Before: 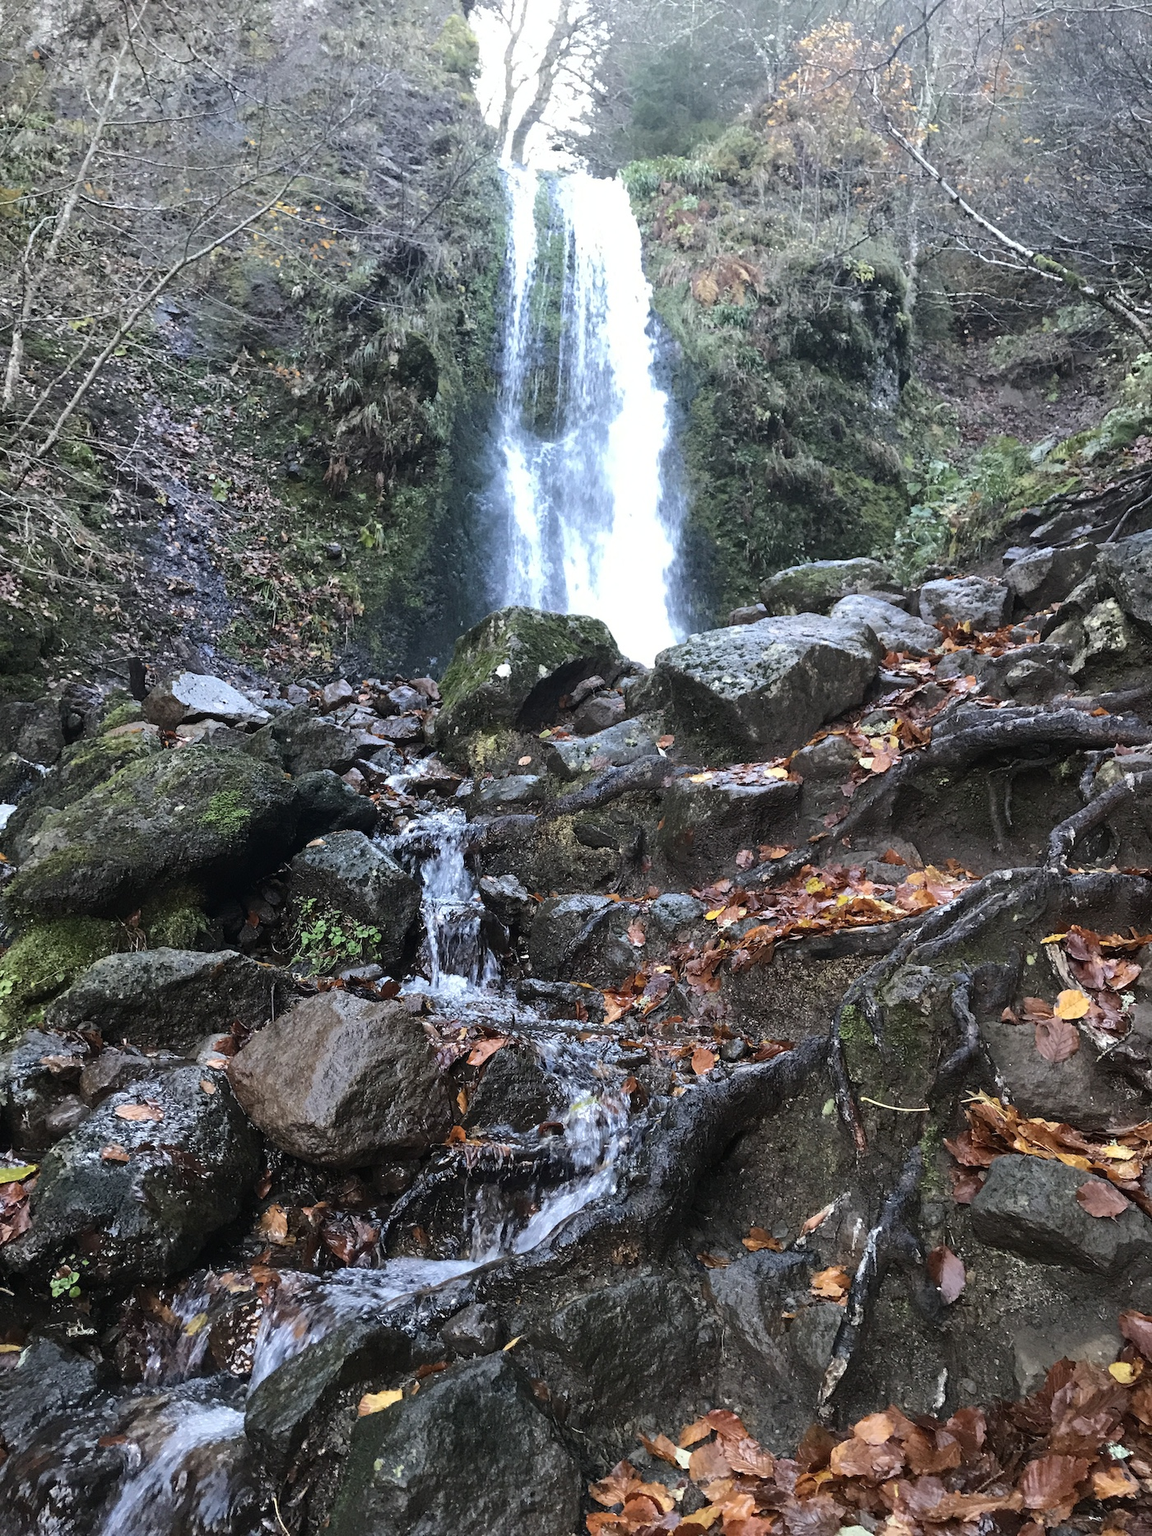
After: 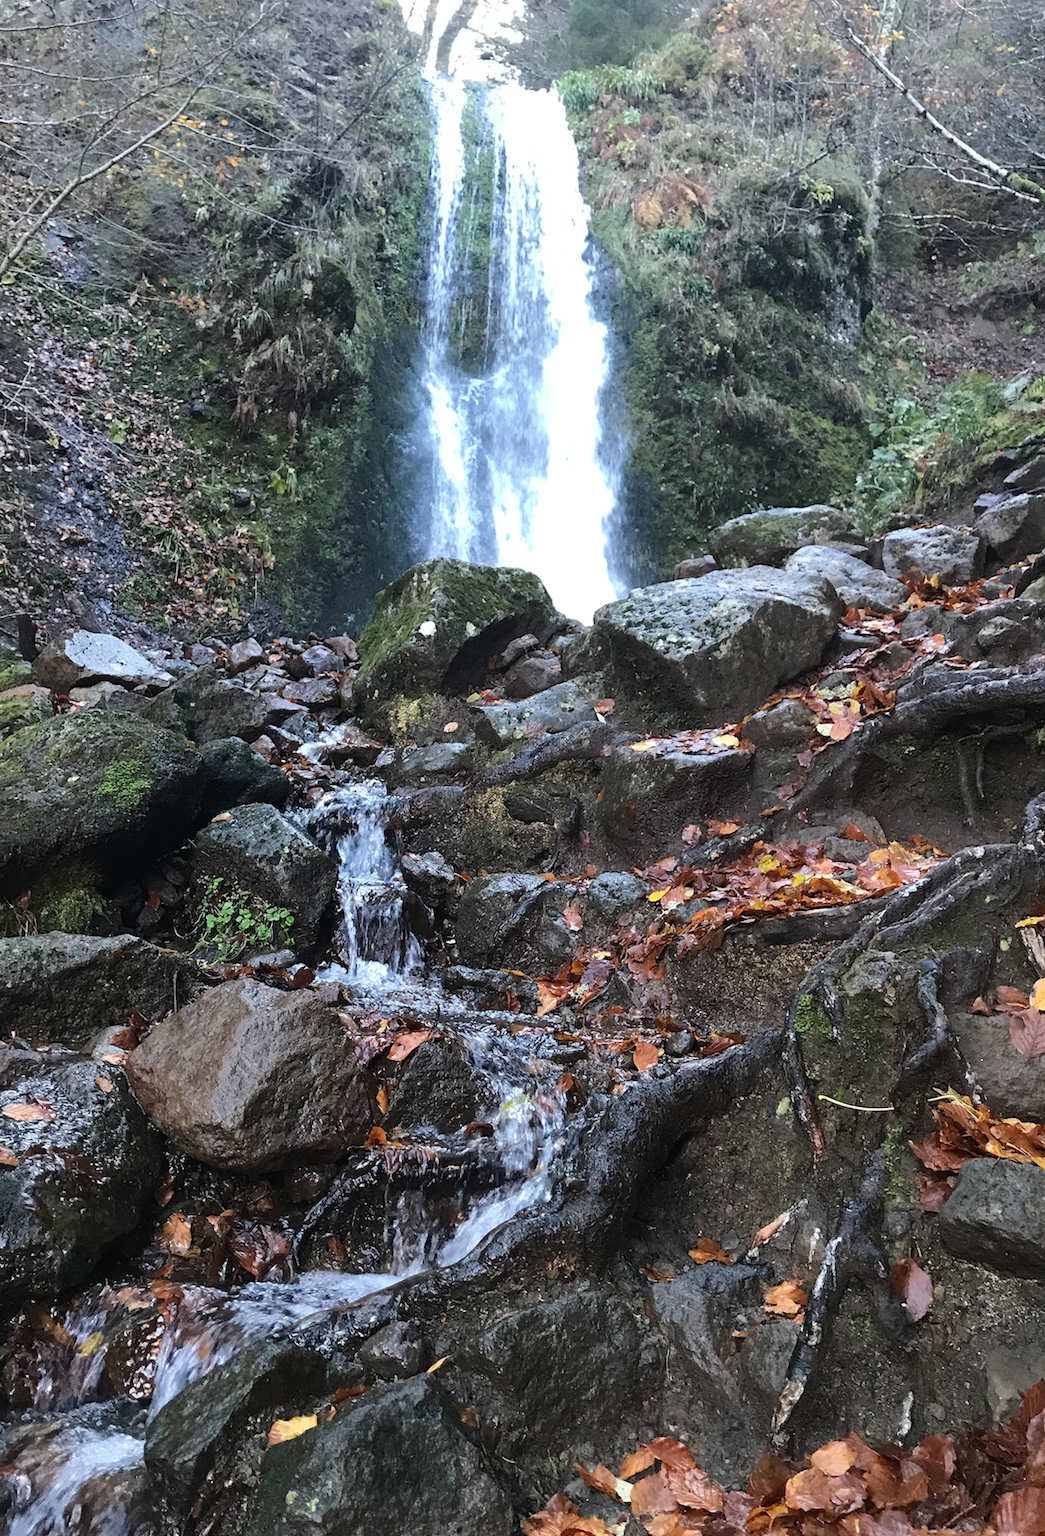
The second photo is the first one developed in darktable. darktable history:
crop: left 9.825%, top 6.314%, right 7.226%, bottom 2.29%
